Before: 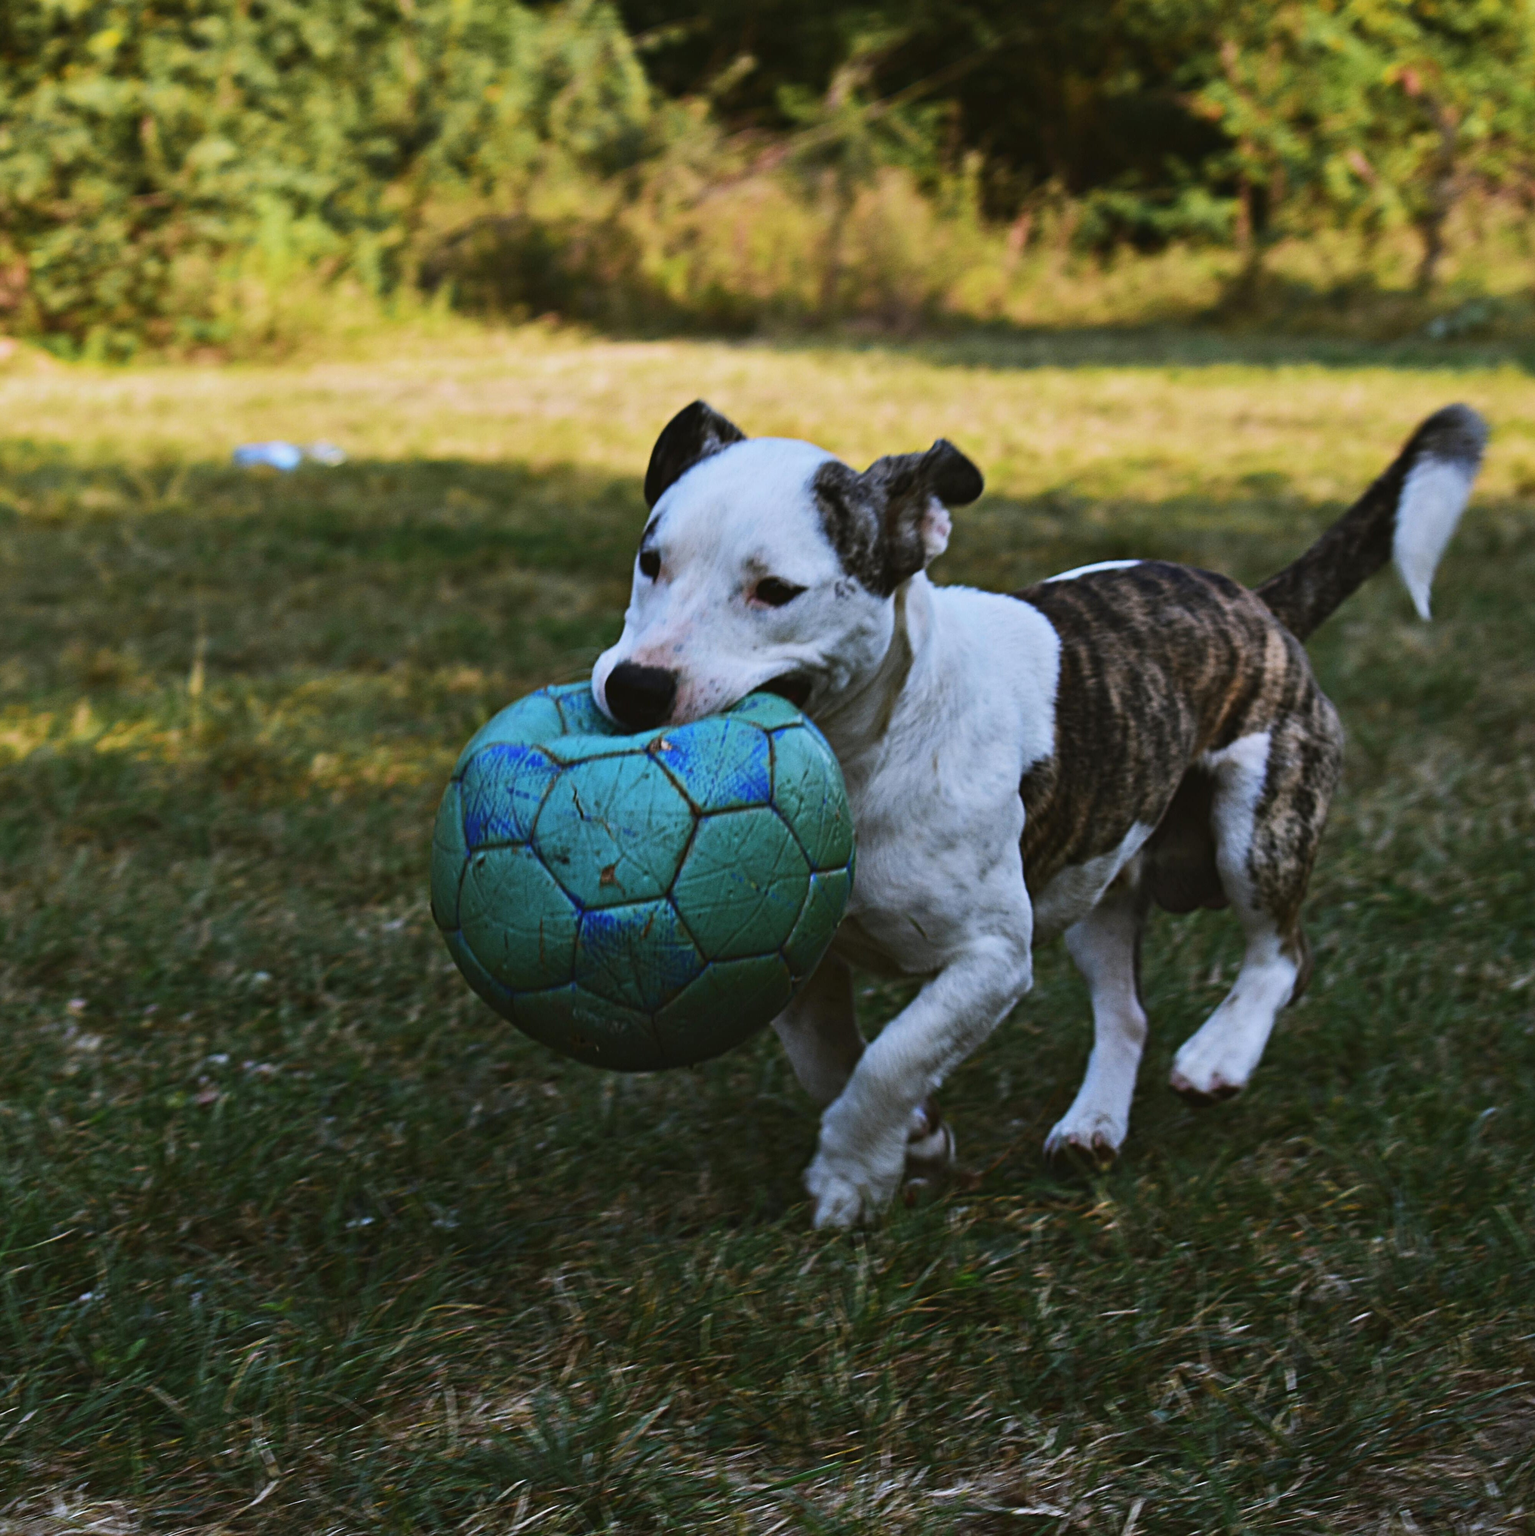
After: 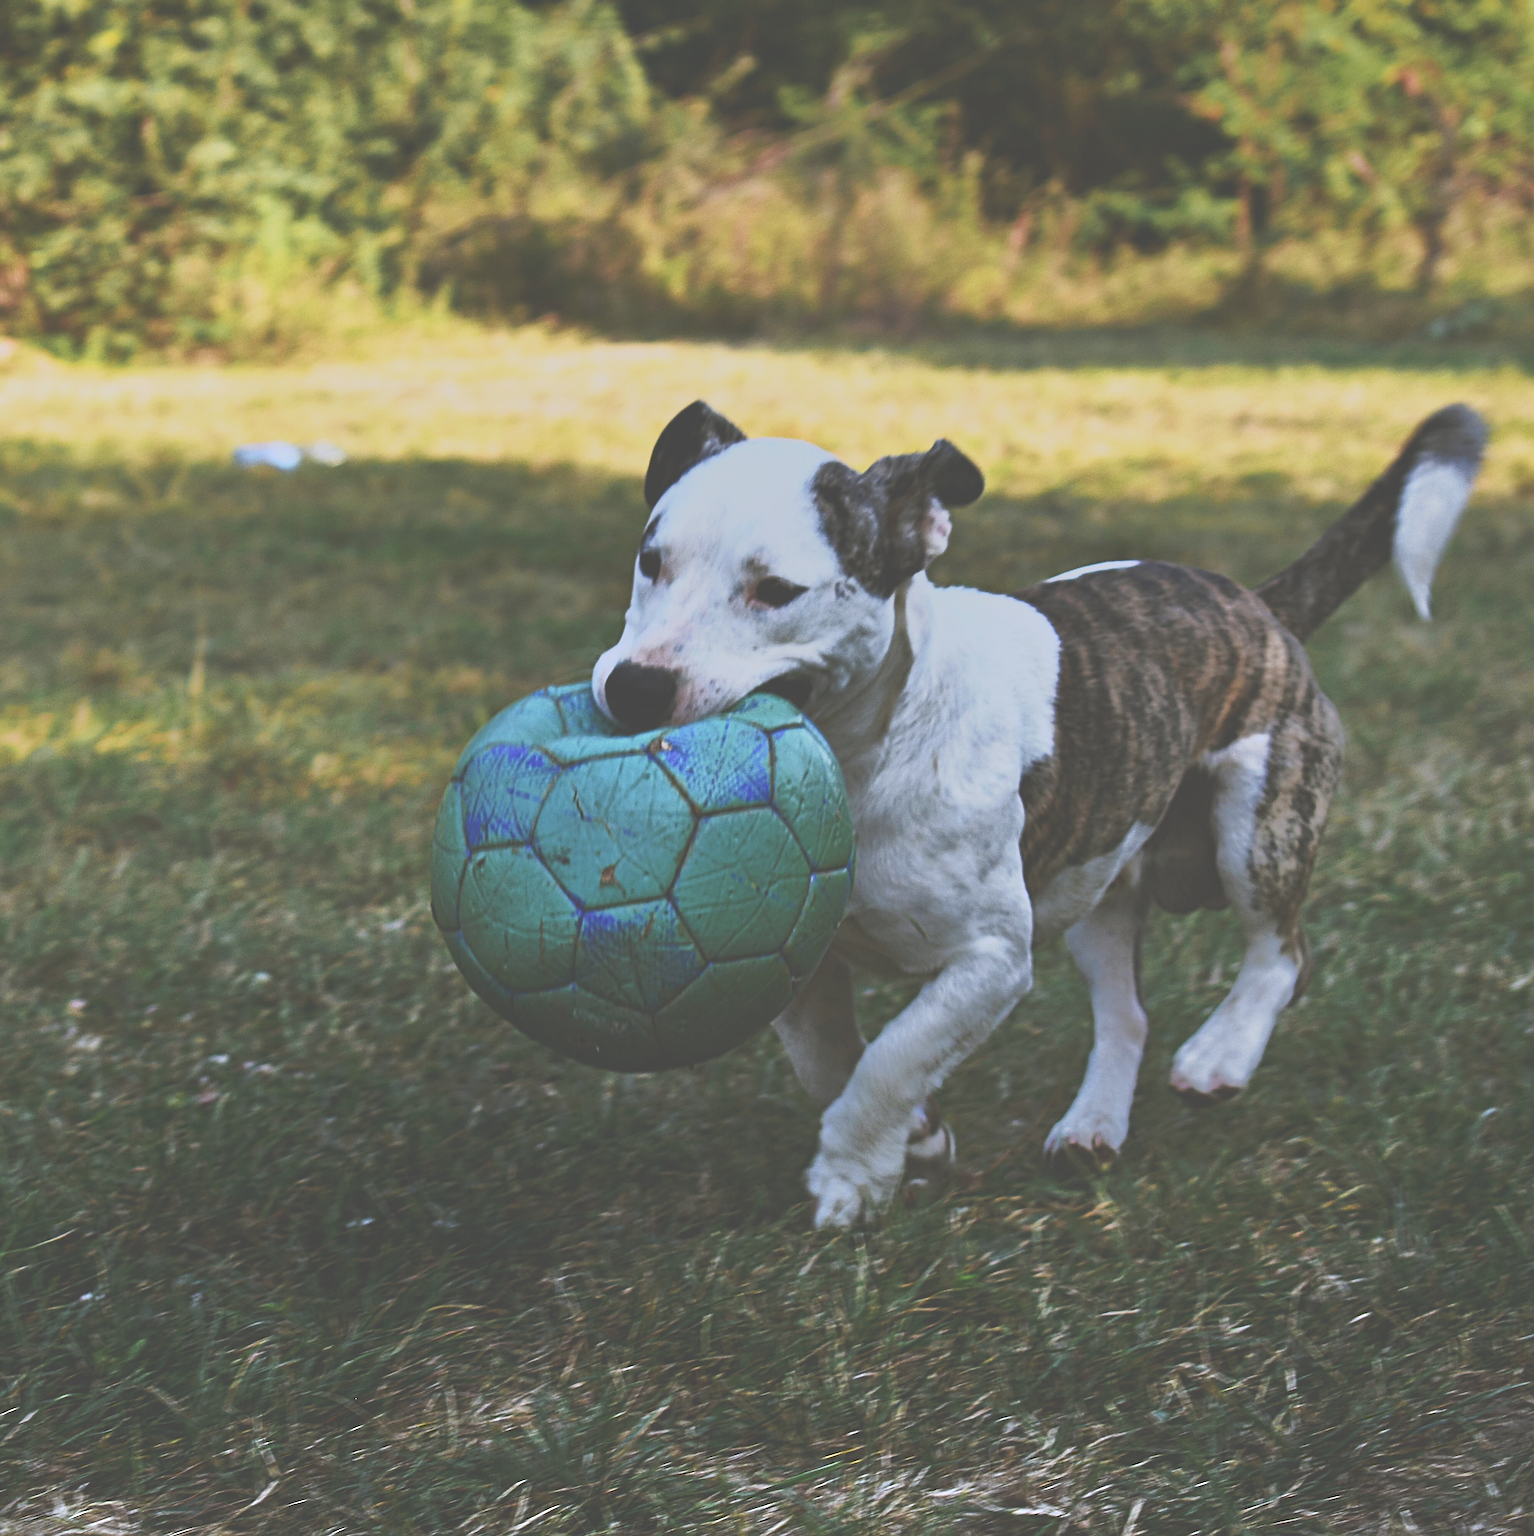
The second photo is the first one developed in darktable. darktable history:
tone equalizer: -7 EV -0.63 EV, -6 EV 1 EV, -5 EV -0.45 EV, -4 EV 0.43 EV, -3 EV 0.41 EV, -2 EV 0.15 EV, -1 EV -0.15 EV, +0 EV -0.39 EV, smoothing diameter 25%, edges refinement/feathering 10, preserve details guided filter
sharpen: on, module defaults
tone curve: curves: ch0 [(0, 0) (0.003, 0.298) (0.011, 0.298) (0.025, 0.298) (0.044, 0.3) (0.069, 0.302) (0.1, 0.312) (0.136, 0.329) (0.177, 0.354) (0.224, 0.376) (0.277, 0.408) (0.335, 0.453) (0.399, 0.503) (0.468, 0.562) (0.543, 0.623) (0.623, 0.686) (0.709, 0.754) (0.801, 0.825) (0.898, 0.873) (1, 1)], preserve colors none
